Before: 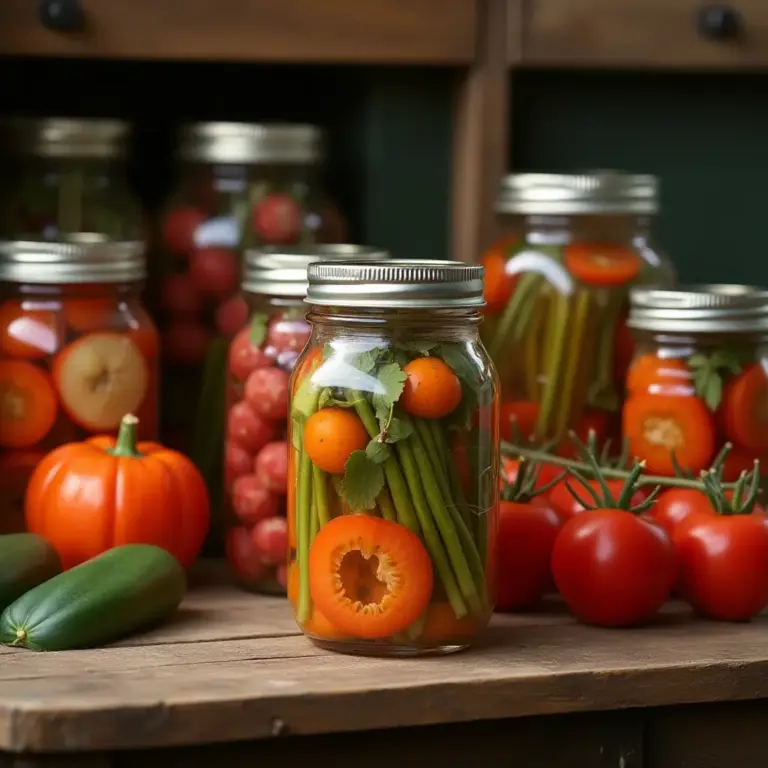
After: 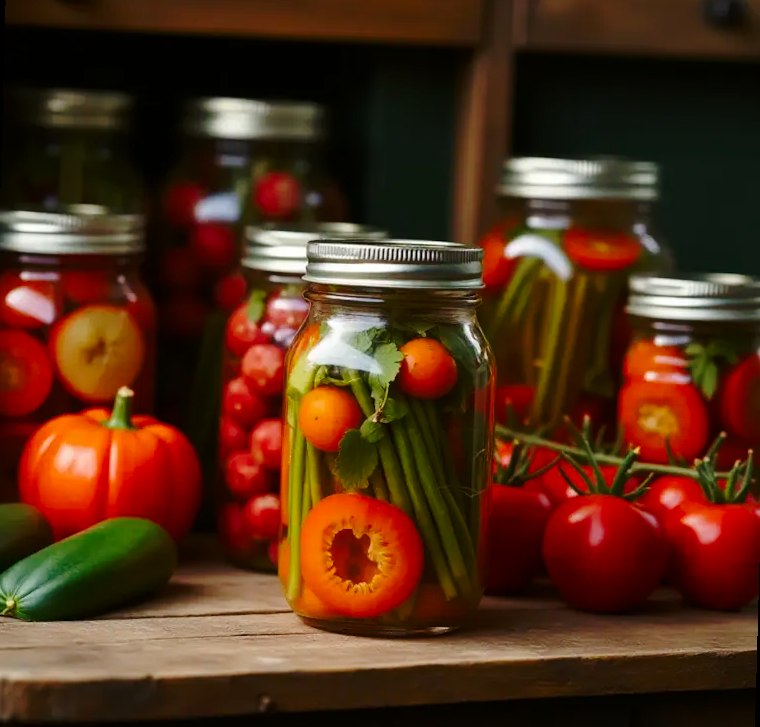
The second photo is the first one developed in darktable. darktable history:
base curve: curves: ch0 [(0, 0) (0.073, 0.04) (0.157, 0.139) (0.492, 0.492) (0.758, 0.758) (1, 1)], preserve colors none
color balance rgb: perceptual saturation grading › global saturation 20%, perceptual saturation grading › highlights -25%, perceptual saturation grading › shadows 25%
rotate and perspective: rotation 1.57°, crop left 0.018, crop right 0.982, crop top 0.039, crop bottom 0.961
